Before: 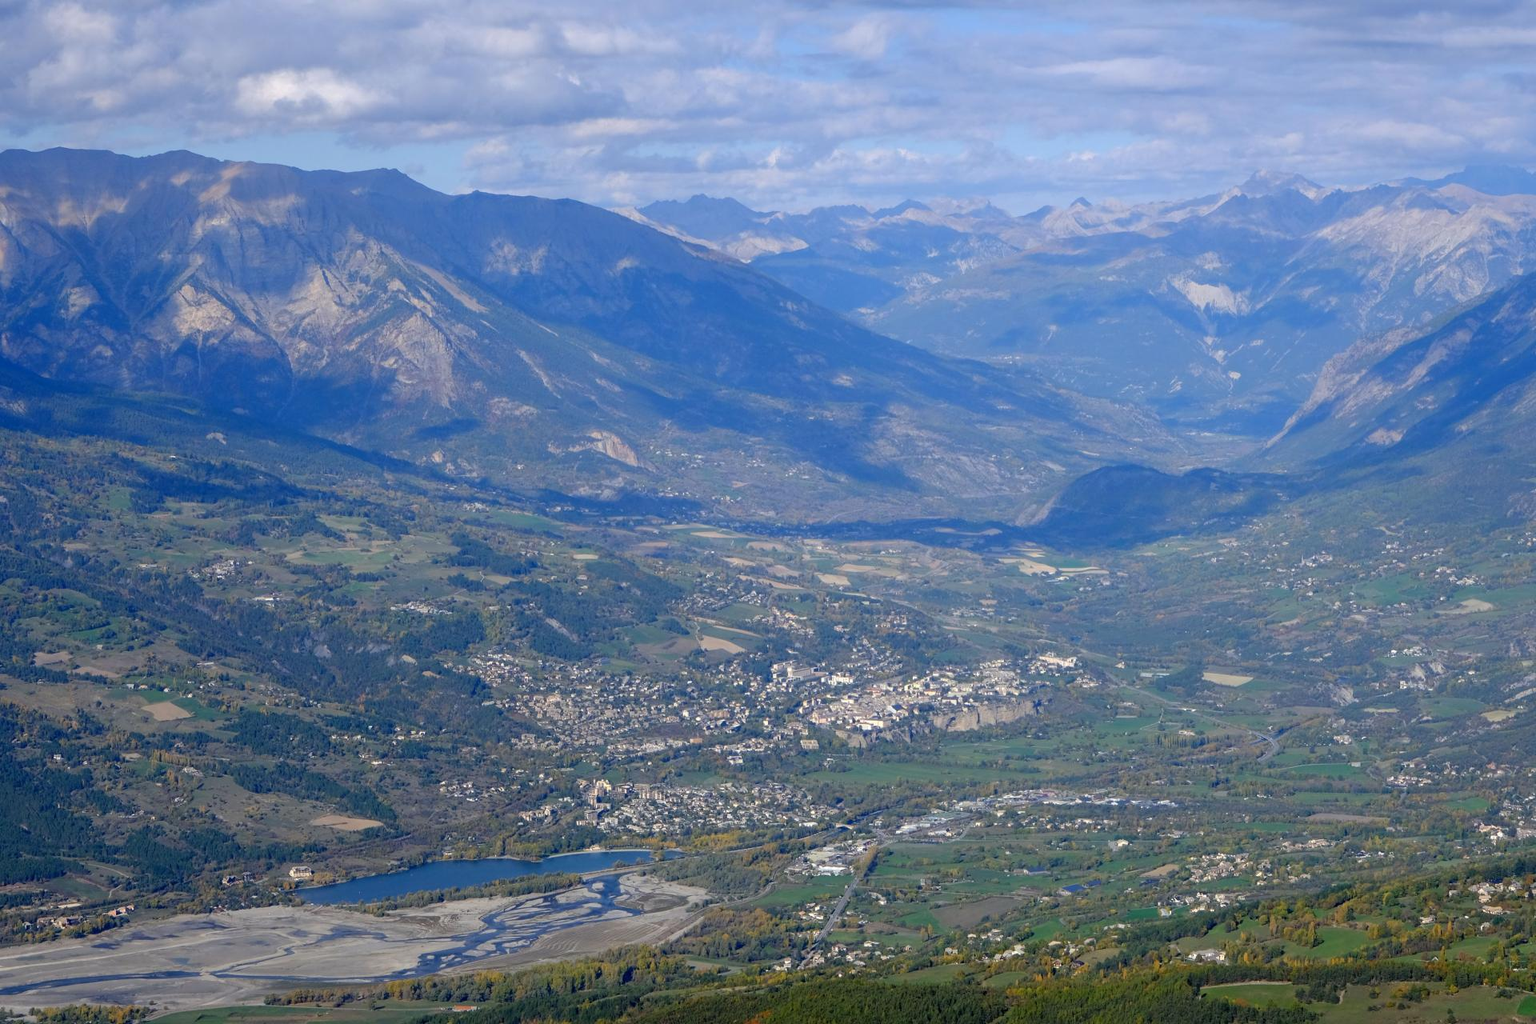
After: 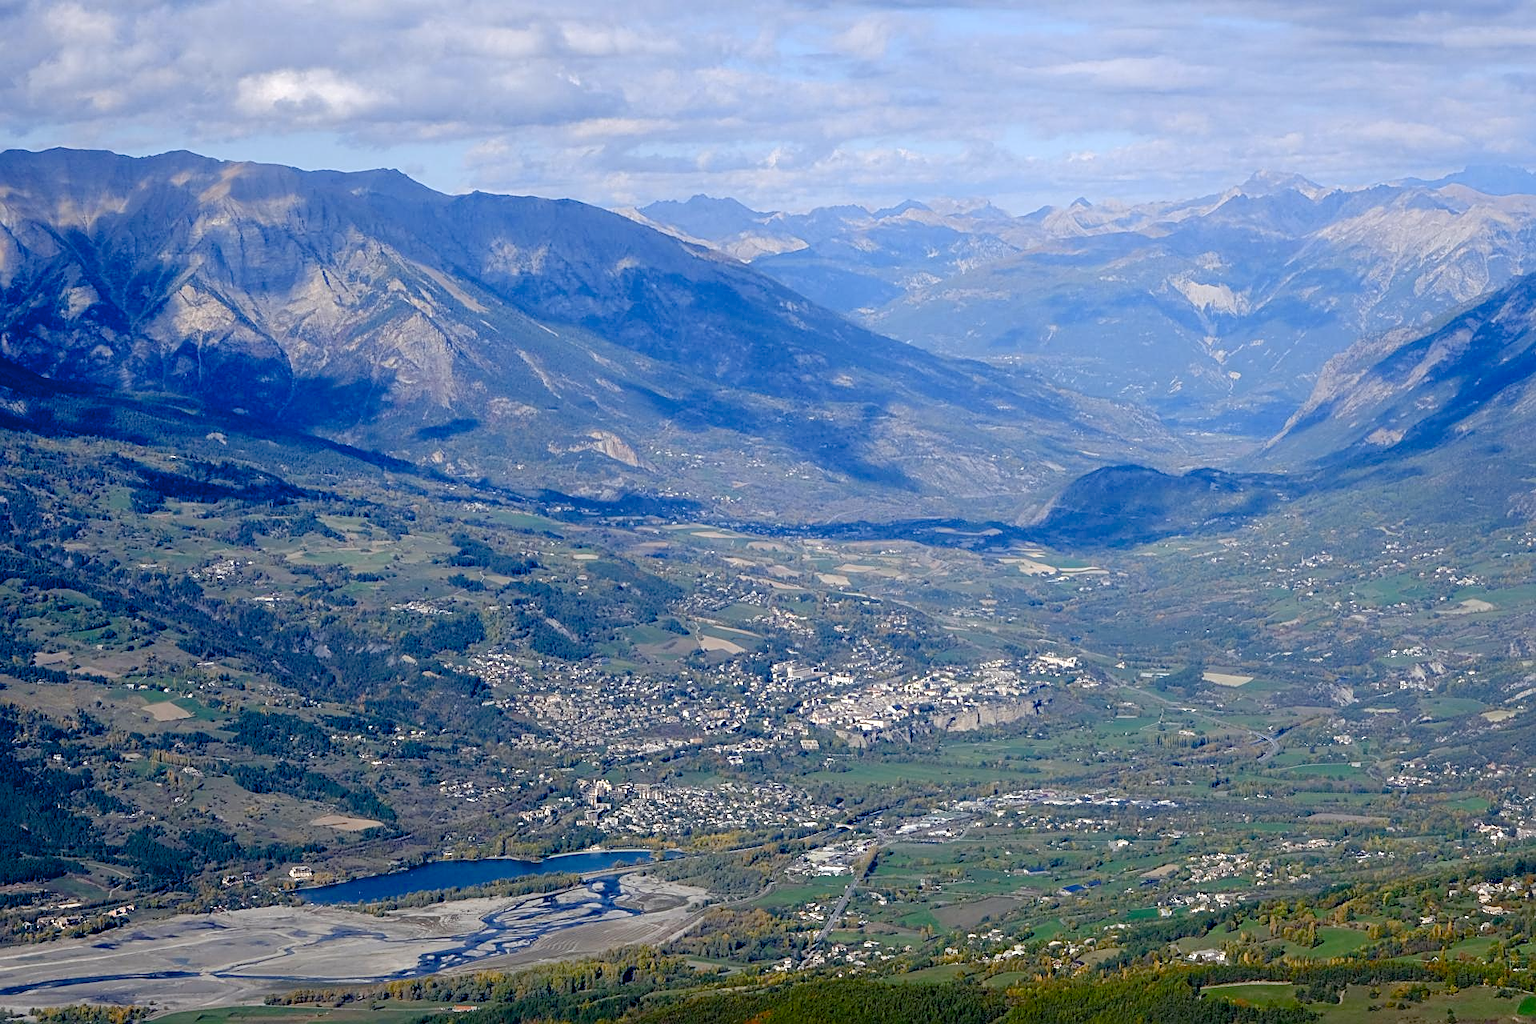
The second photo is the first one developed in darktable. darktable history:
color balance rgb: power › hue 60.21°, global offset › luminance -0.488%, perceptual saturation grading › global saturation 0.73%, perceptual saturation grading › highlights -25.445%, perceptual saturation grading › shadows 29.571%, saturation formula JzAzBz (2021)
exposure: black level correction 0.001, exposure 0.193 EV, compensate exposure bias true, compensate highlight preservation false
sharpen: on, module defaults
